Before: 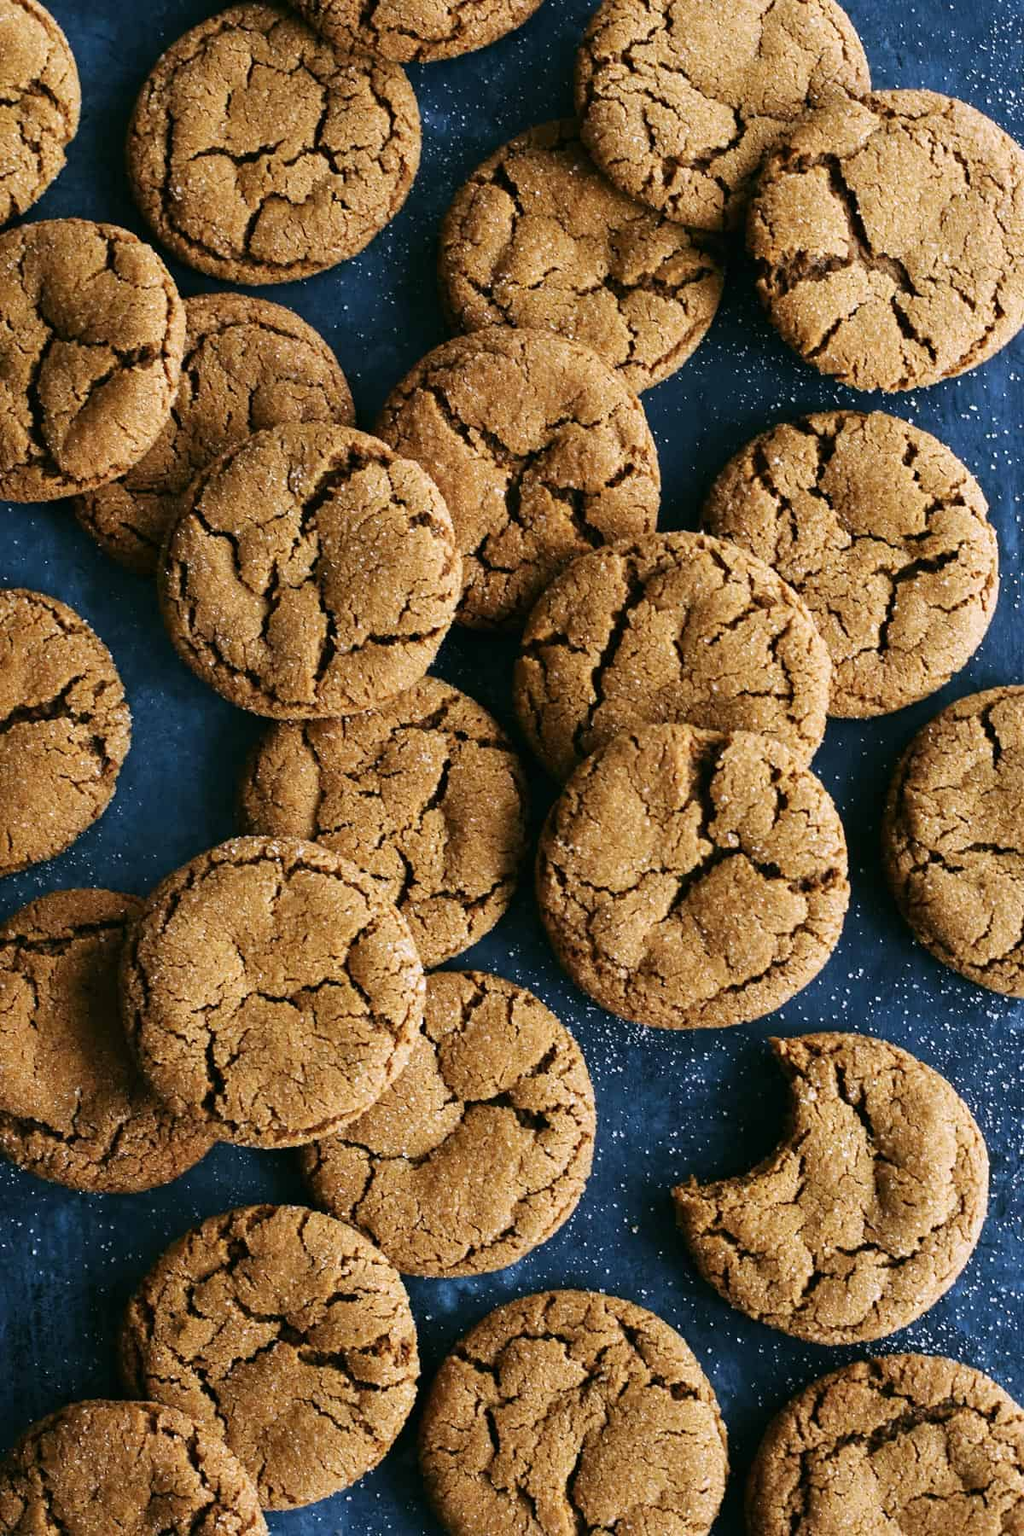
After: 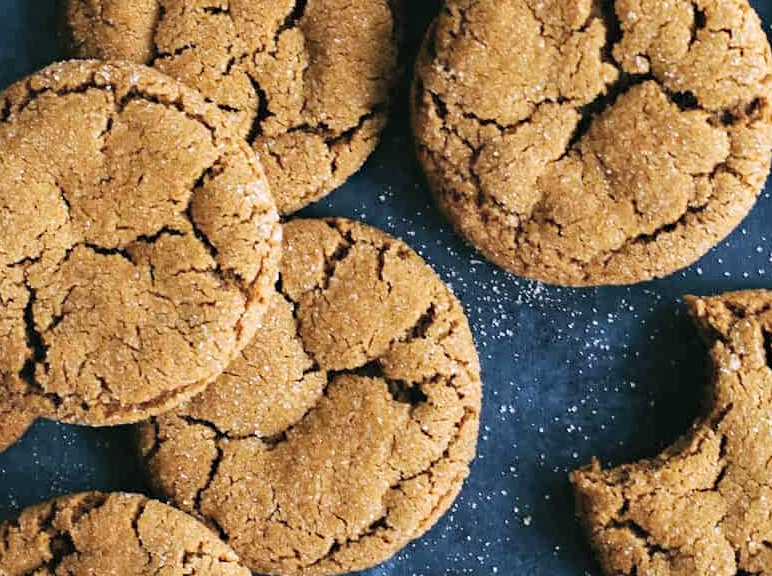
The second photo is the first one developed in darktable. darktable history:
crop: left 18.091%, top 51.13%, right 17.525%, bottom 16.85%
haze removal: compatibility mode true, adaptive false
contrast brightness saturation: brightness 0.15
